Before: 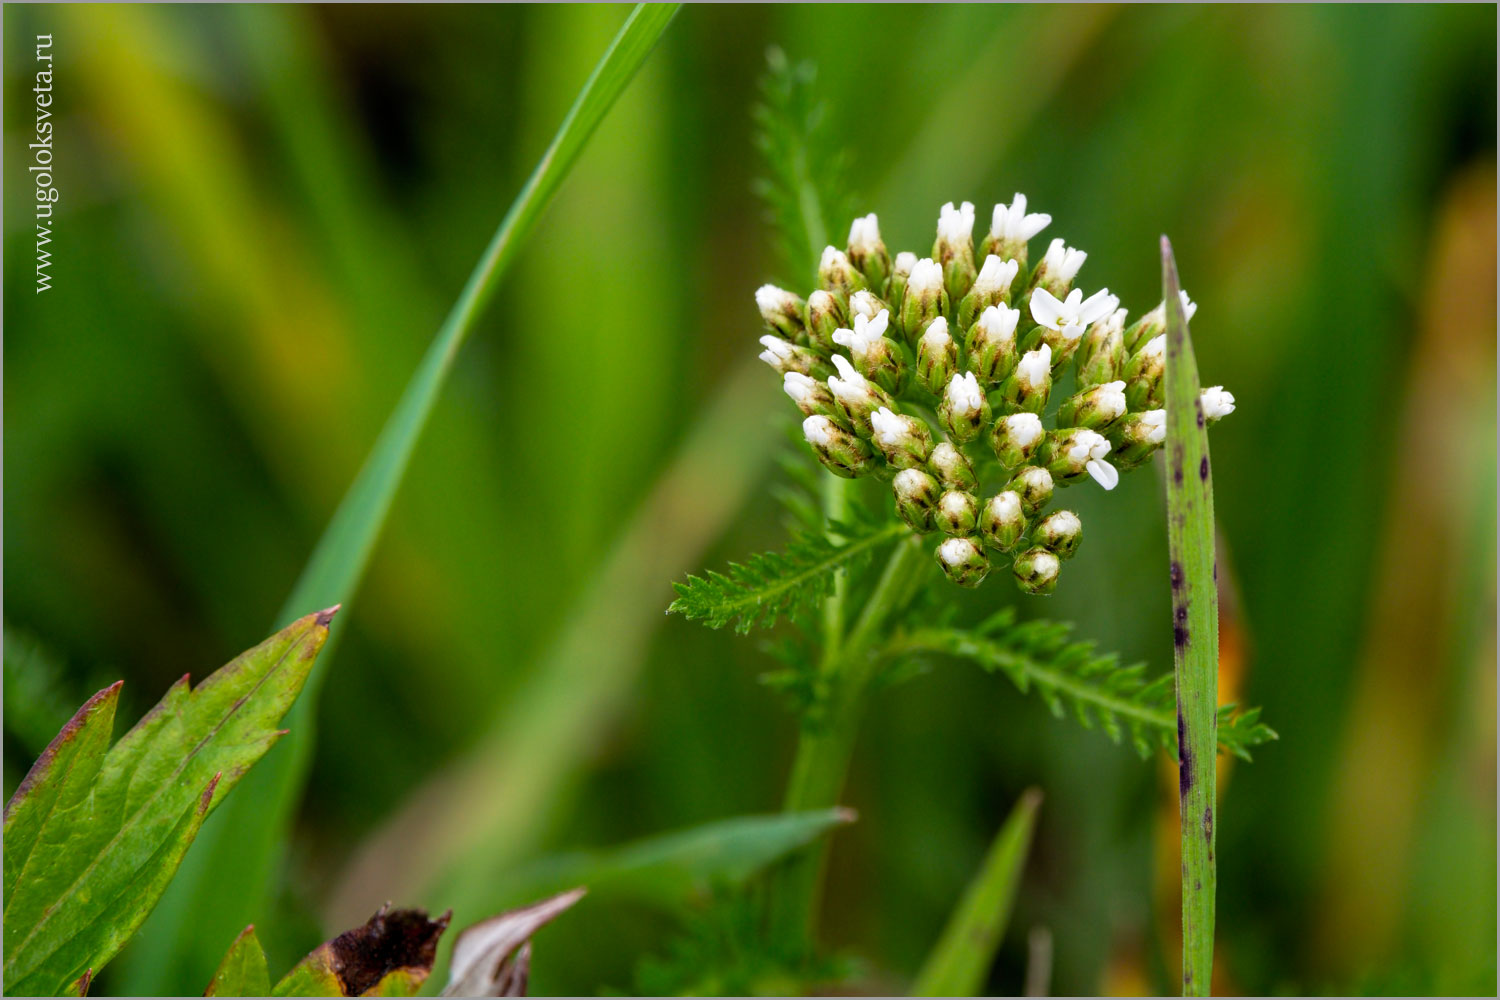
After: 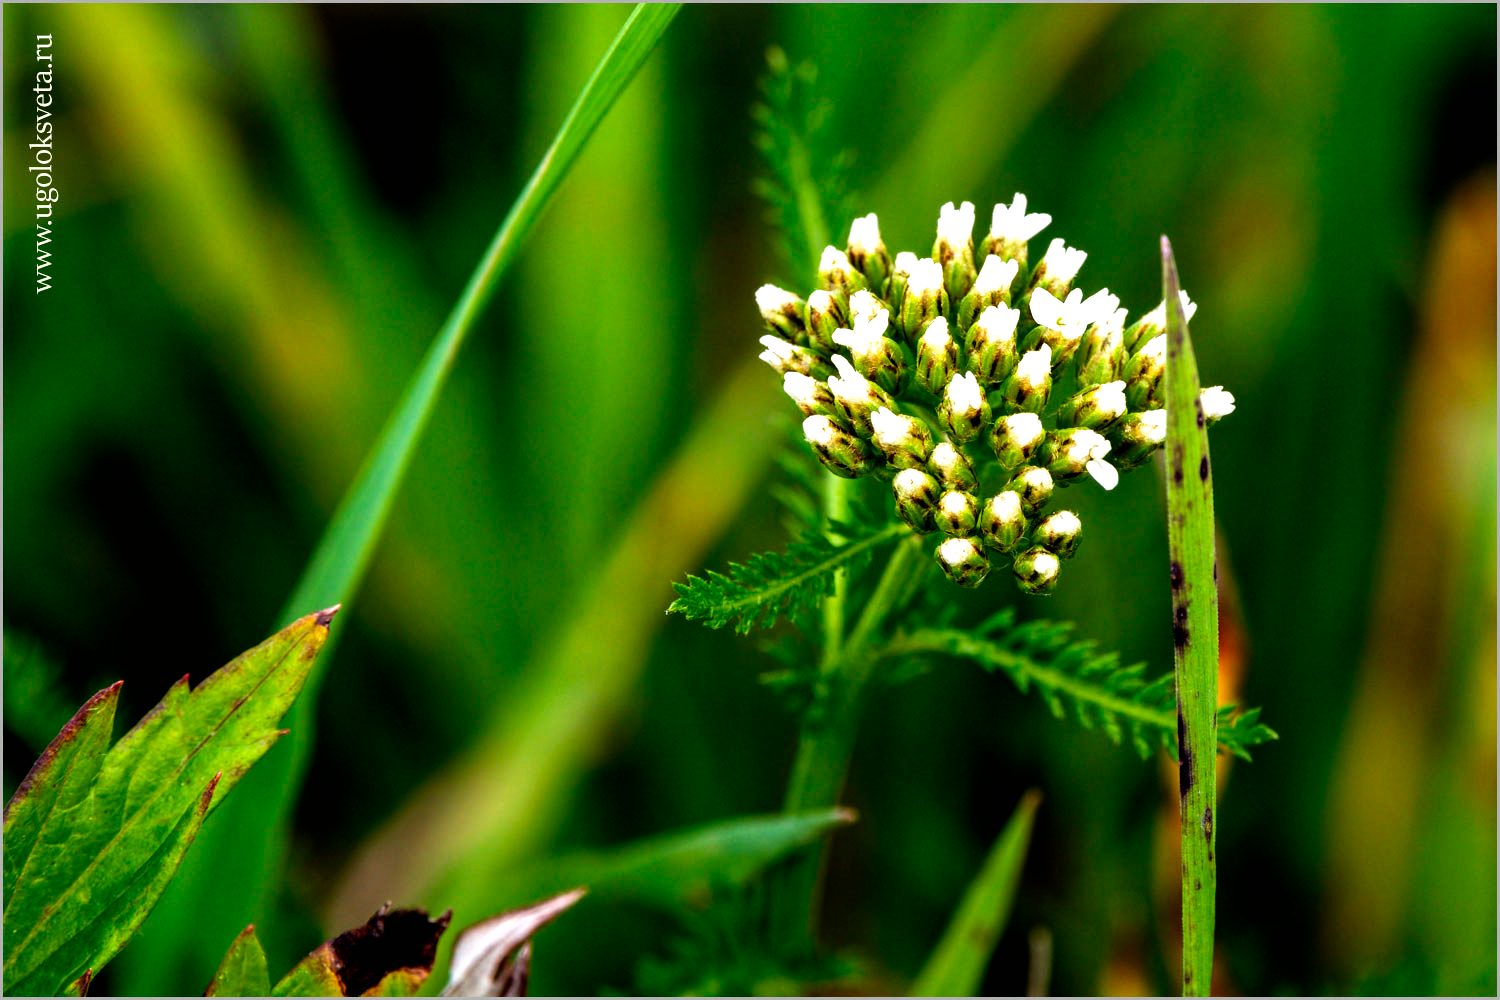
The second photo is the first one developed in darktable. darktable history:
filmic rgb: black relative exposure -8.2 EV, white relative exposure 2.2 EV, threshold 3 EV, hardness 7.11, latitude 85.74%, contrast 1.696, highlights saturation mix -4%, shadows ↔ highlights balance -2.69%, preserve chrominance no, color science v5 (2021), contrast in shadows safe, contrast in highlights safe, enable highlight reconstruction true
